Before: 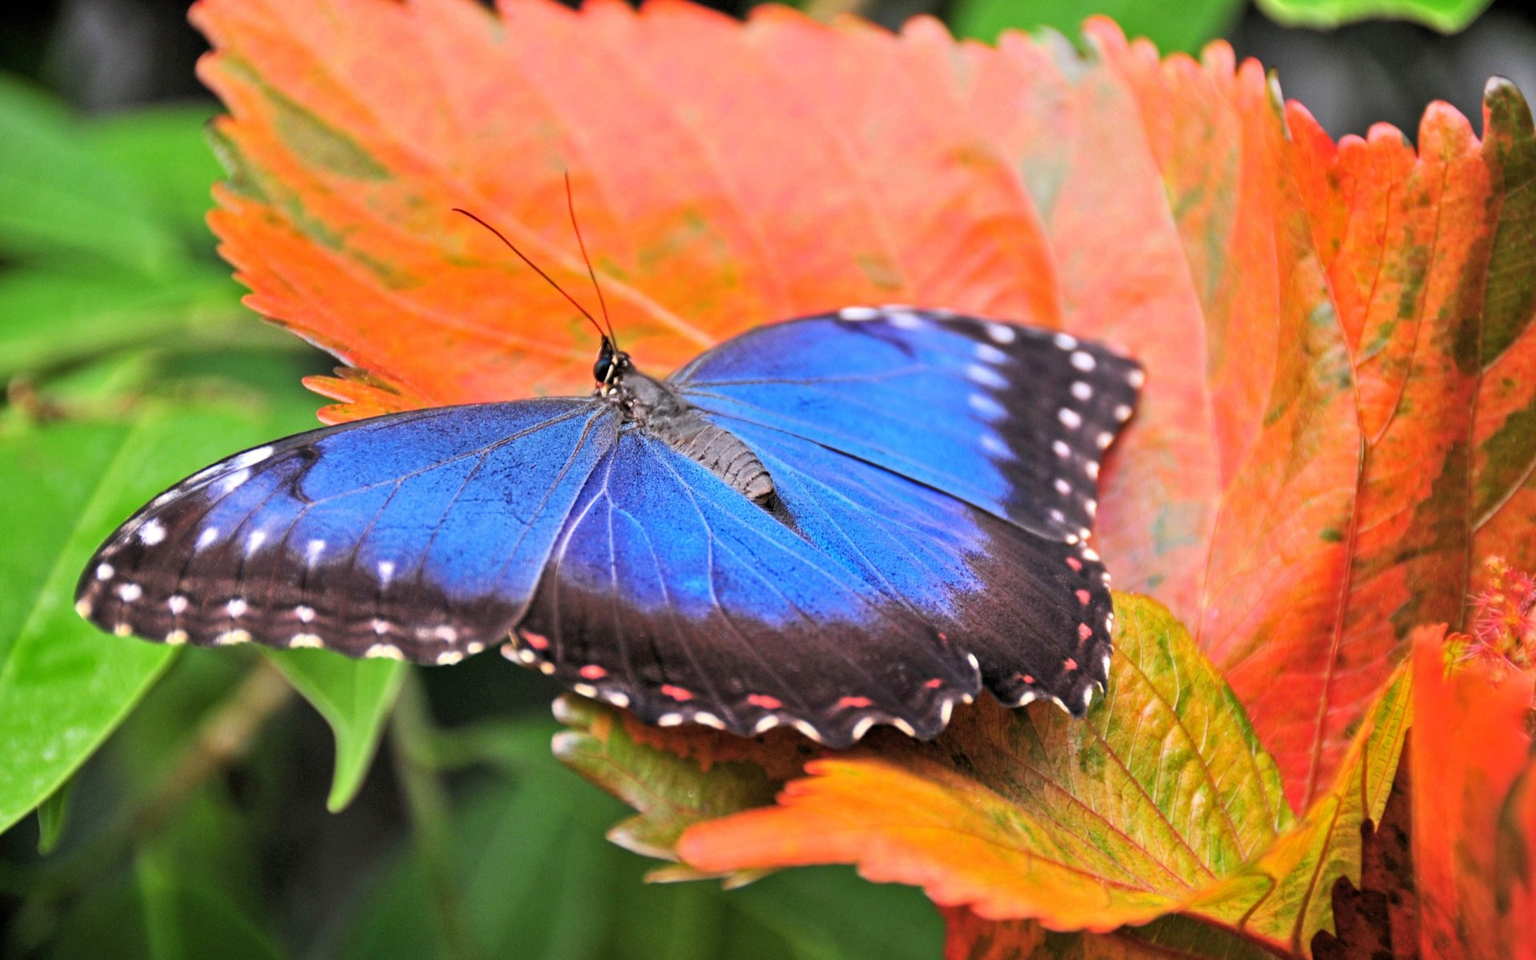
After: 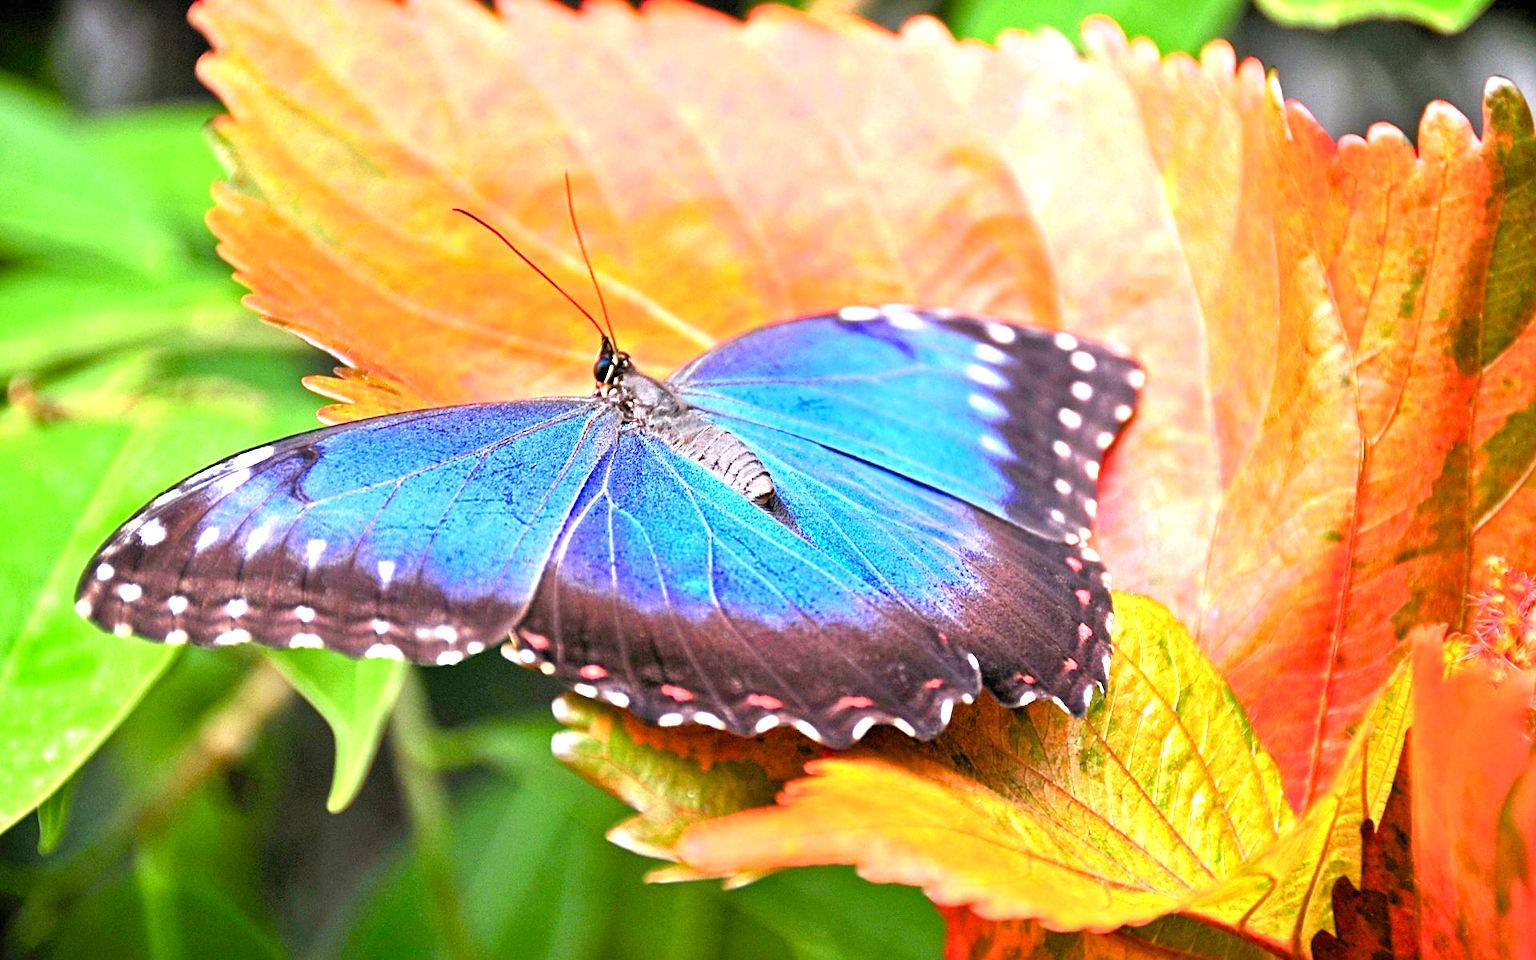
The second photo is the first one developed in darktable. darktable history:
sharpen: on, module defaults
color balance rgb: perceptual saturation grading › global saturation 20%, perceptual saturation grading › highlights -25.506%, perceptual saturation grading › shadows 49.676%, global vibrance 20%
exposure: black level correction 0, exposure 1.199 EV, compensate highlight preservation false
